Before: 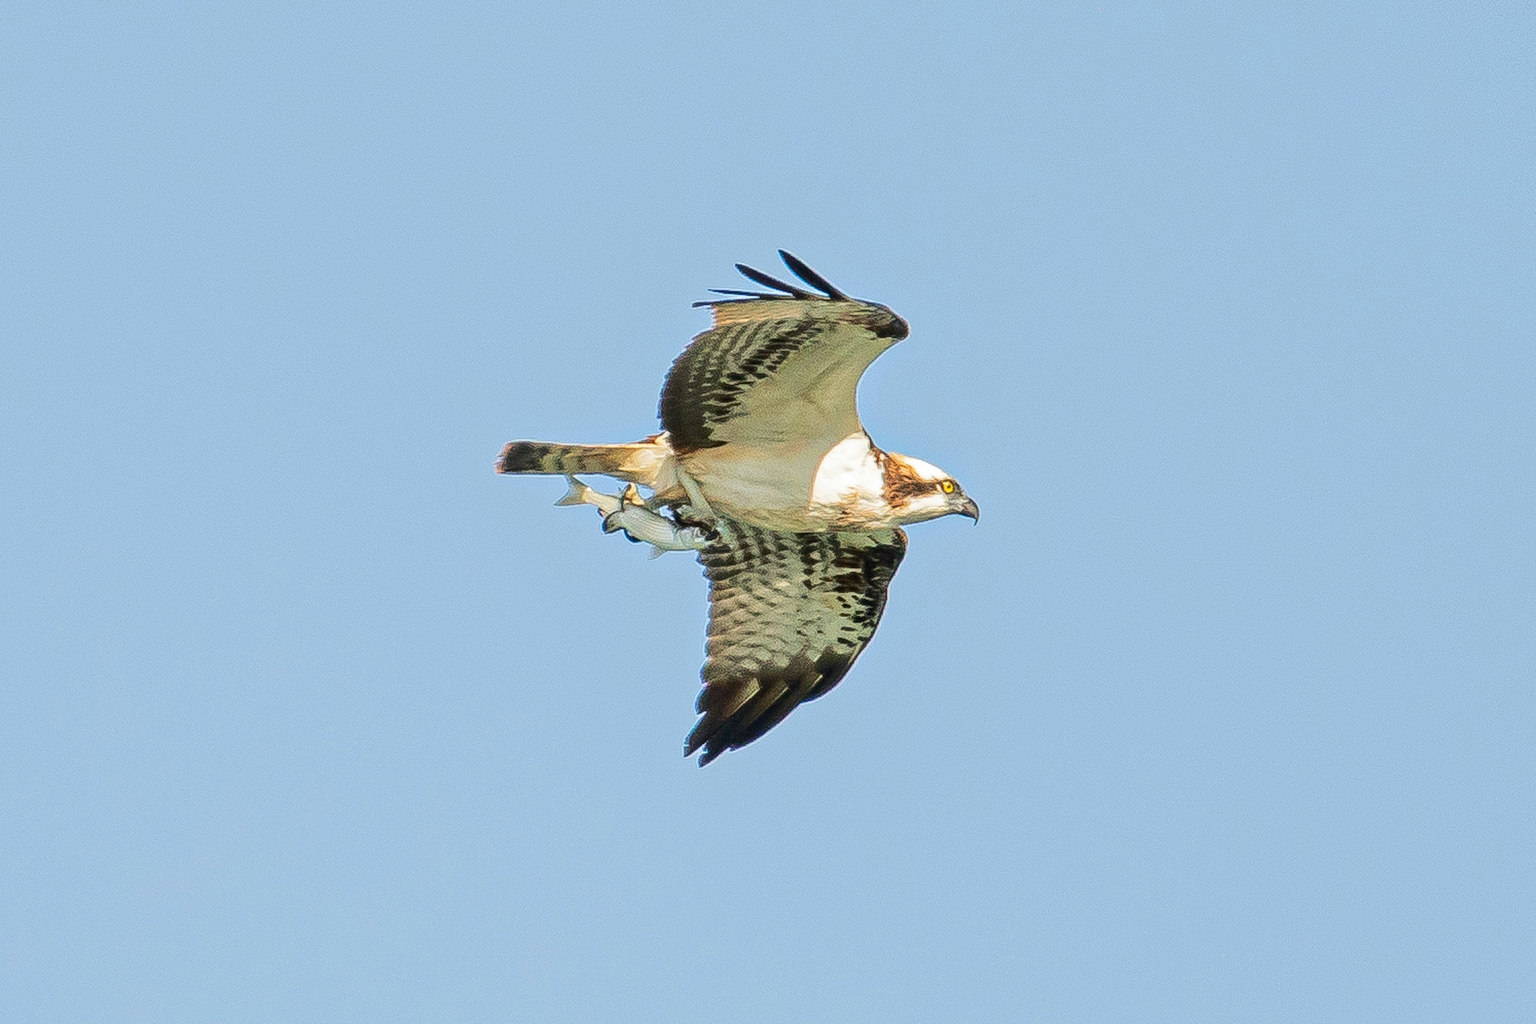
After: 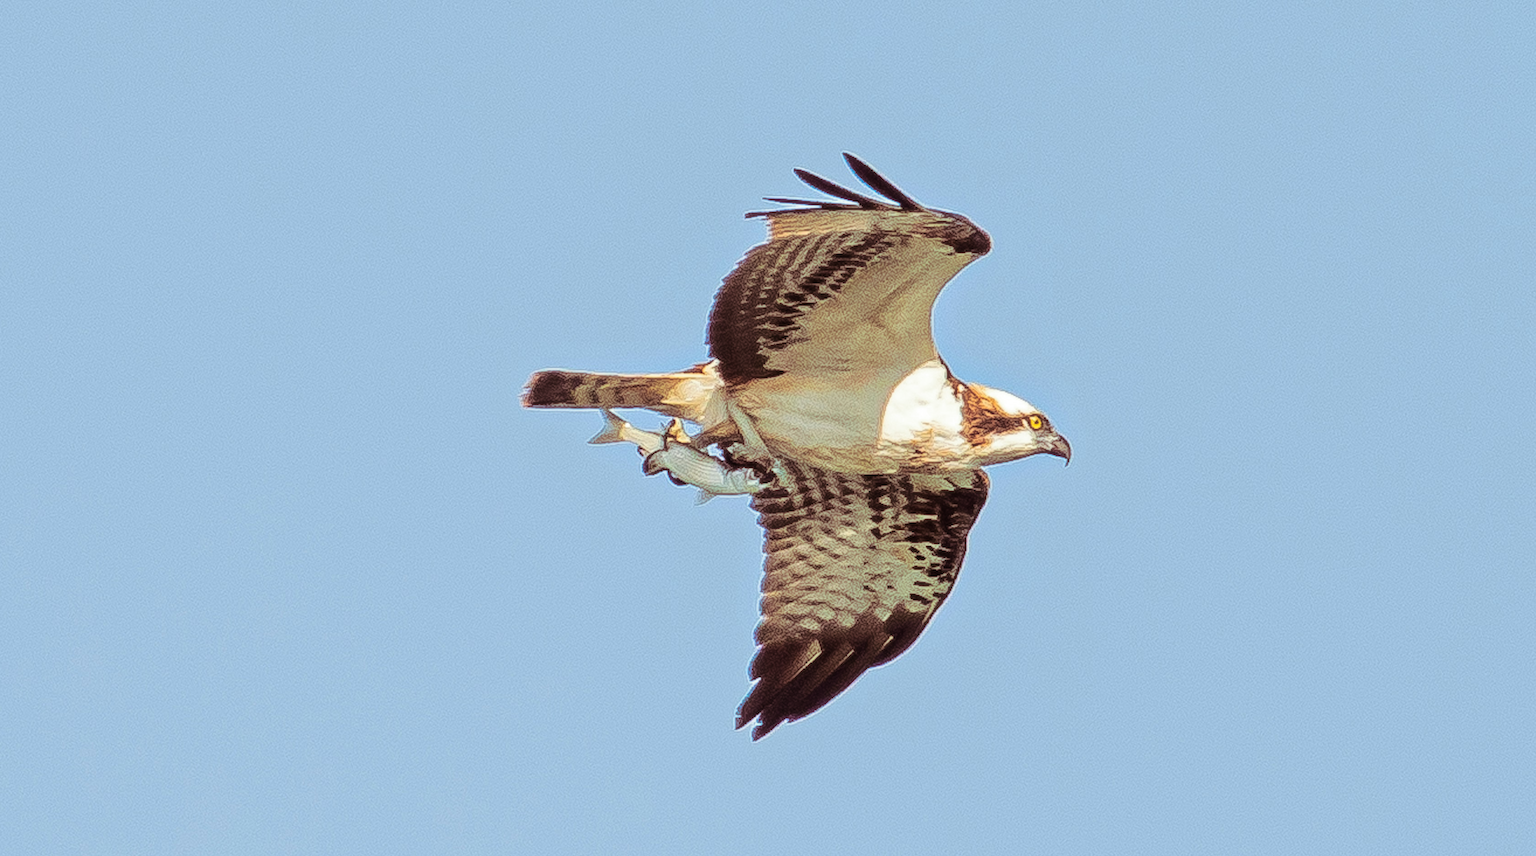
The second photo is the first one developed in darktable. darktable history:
crop and rotate: left 2.425%, top 11.305%, right 9.6%, bottom 15.08%
split-toning: on, module defaults
